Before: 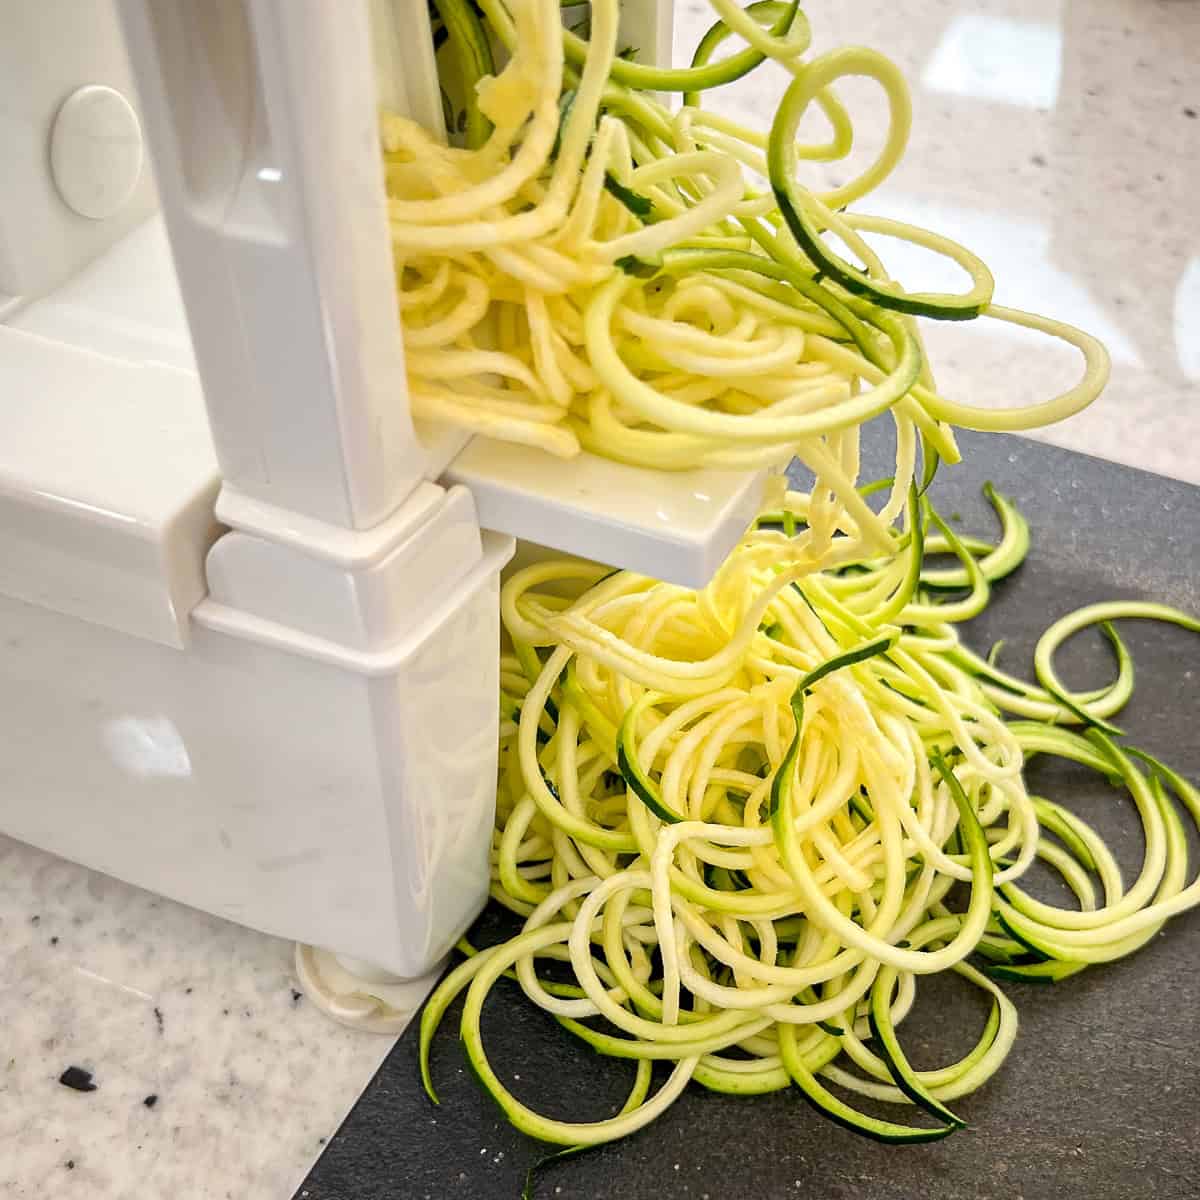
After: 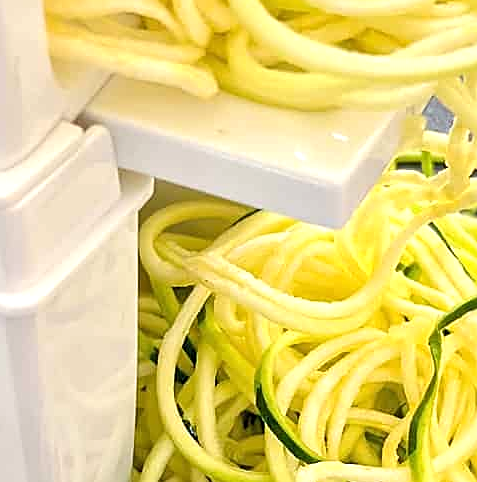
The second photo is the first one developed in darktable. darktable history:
sharpen: on, module defaults
crop: left 30.208%, top 30.079%, right 30.035%, bottom 29.747%
exposure: black level correction 0, exposure 0.3 EV, compensate exposure bias true, compensate highlight preservation false
